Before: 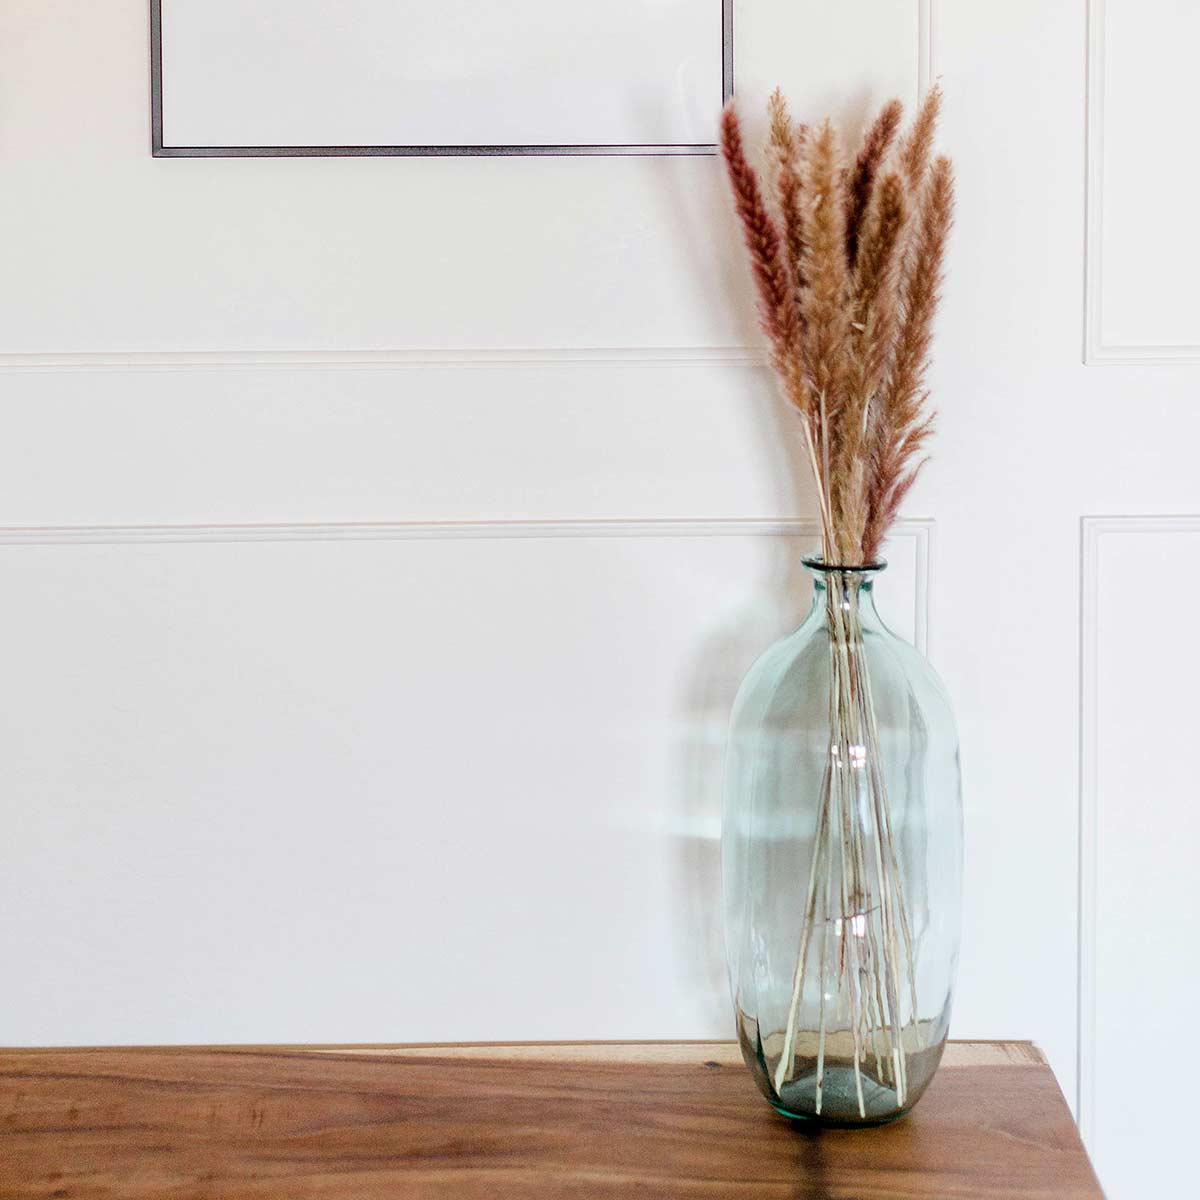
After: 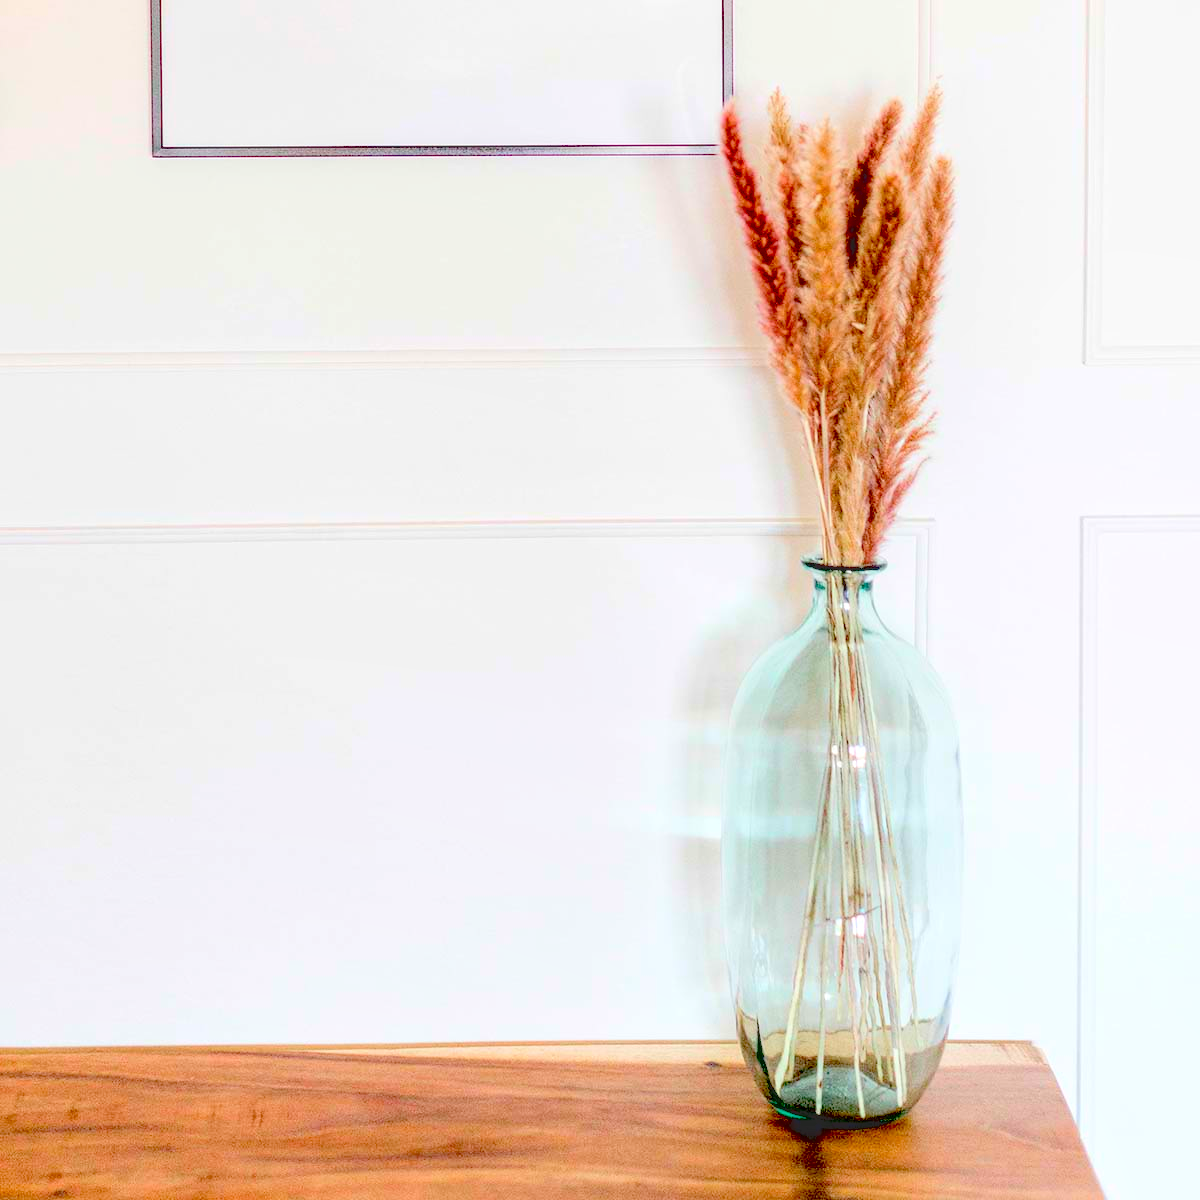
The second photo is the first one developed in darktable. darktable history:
local contrast: detail 130%
global tonemap: drago (0.7, 100)
exposure: black level correction 0.016, exposure 1.774 EV, compensate highlight preservation false
